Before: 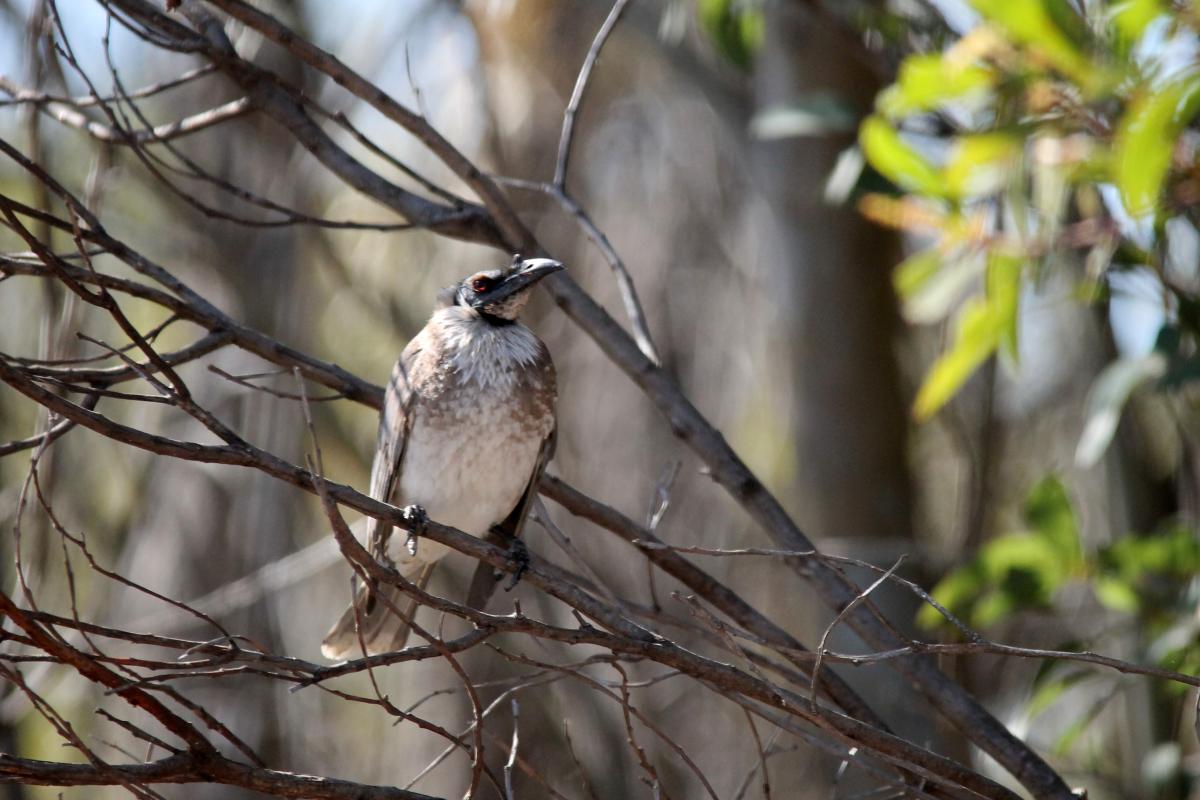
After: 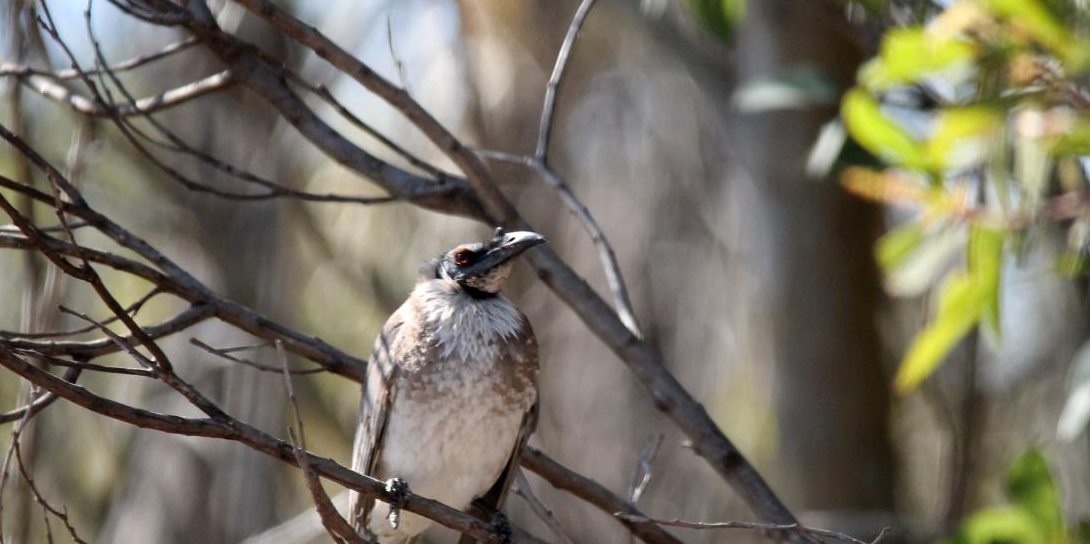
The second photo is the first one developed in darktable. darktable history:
shadows and highlights: shadows -1.68, highlights 38.23
crop: left 1.569%, top 3.423%, right 7.582%, bottom 28.478%
